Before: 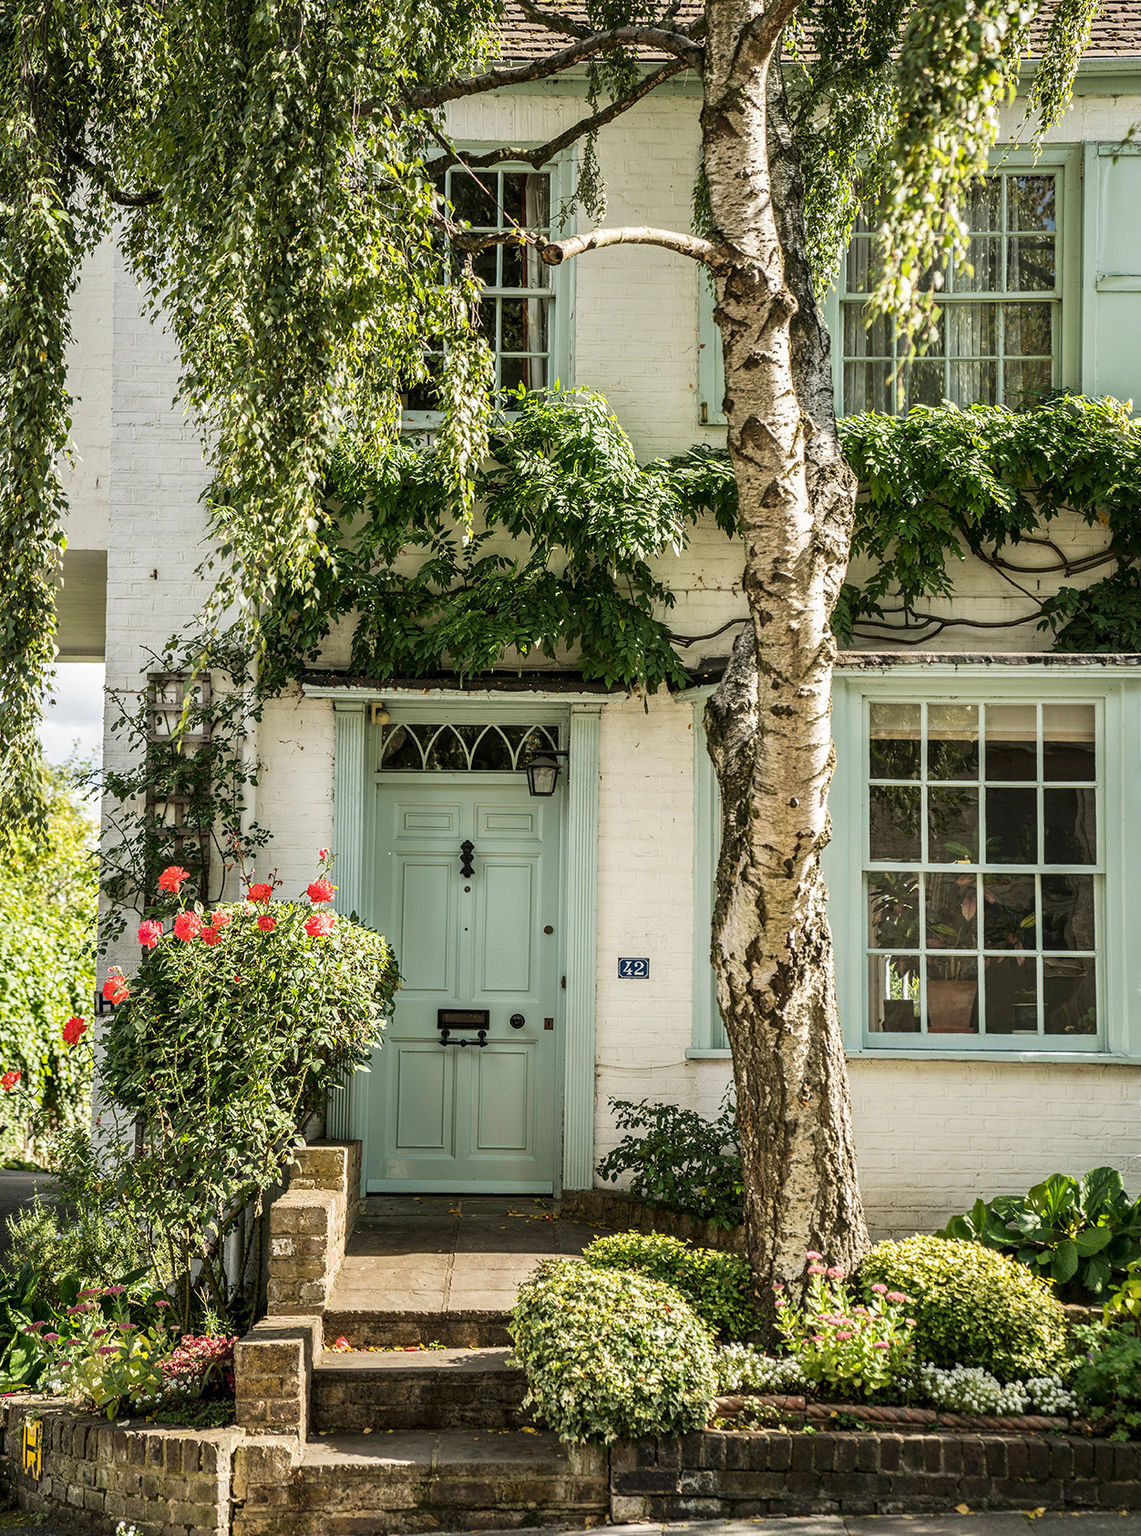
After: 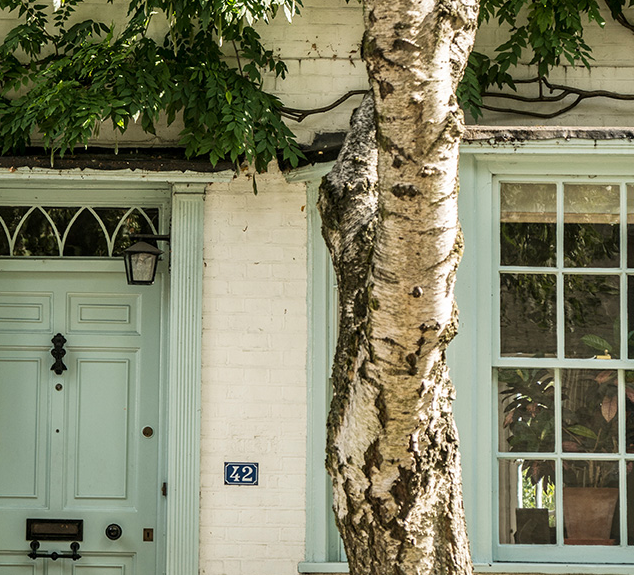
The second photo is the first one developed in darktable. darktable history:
crop: left 36.331%, top 34.962%, right 12.974%, bottom 30.904%
